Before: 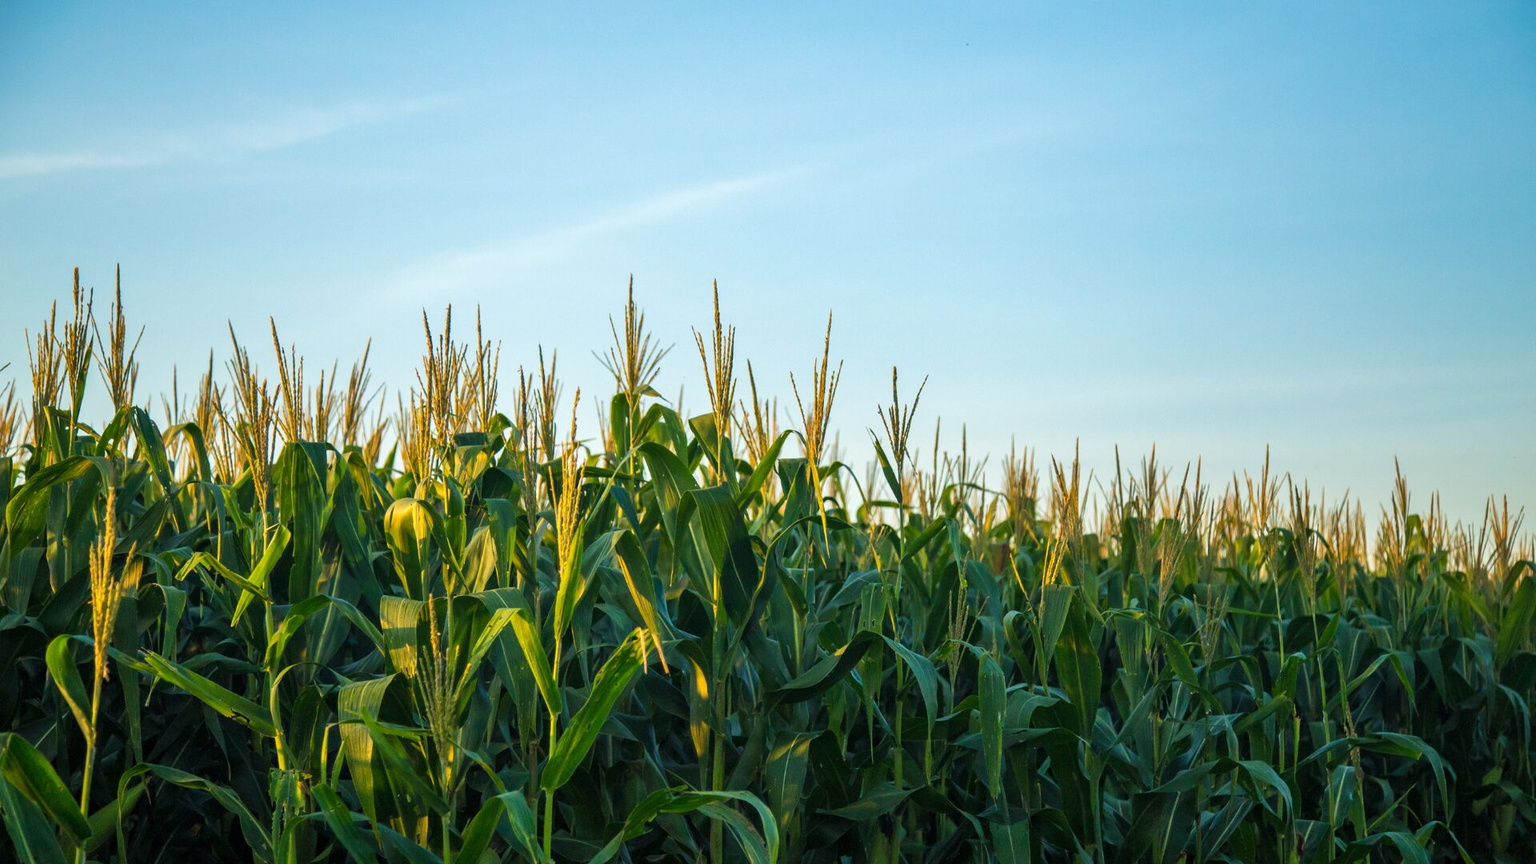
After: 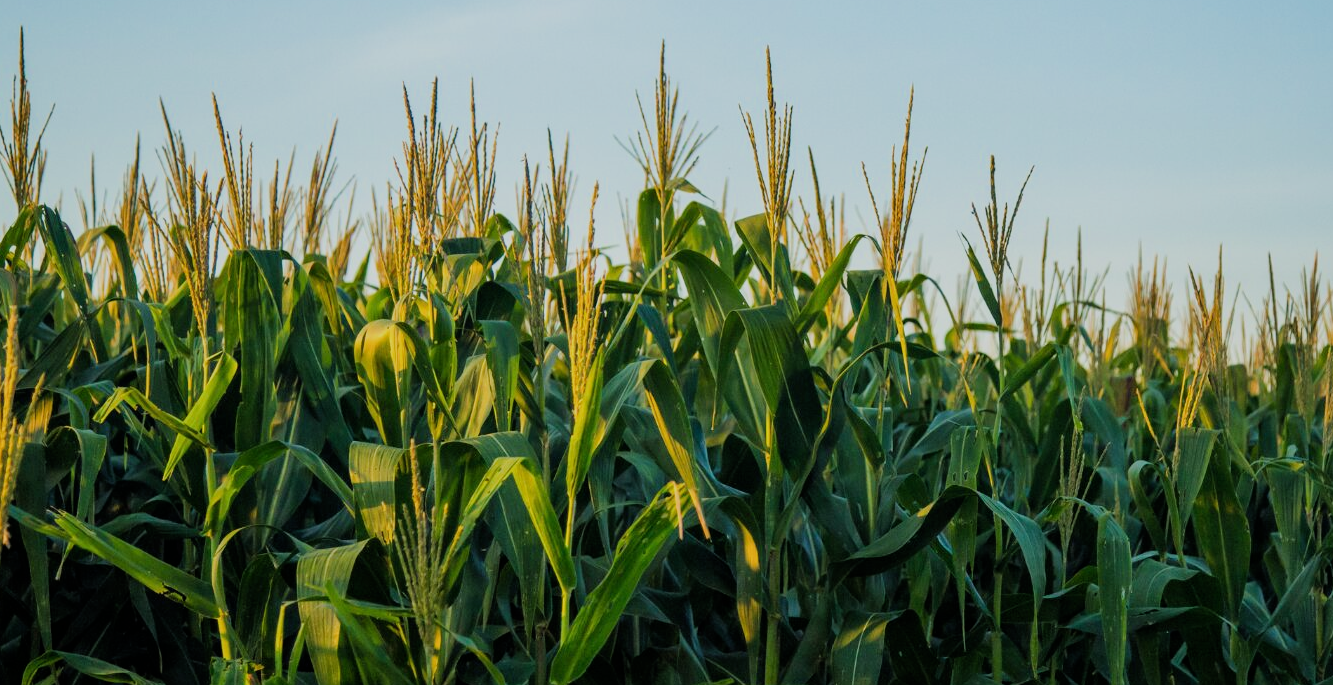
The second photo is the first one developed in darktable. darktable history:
filmic rgb: black relative exposure -7.65 EV, white relative exposure 4.56 EV, hardness 3.61
crop: left 6.566%, top 28.116%, right 23.981%, bottom 8.448%
